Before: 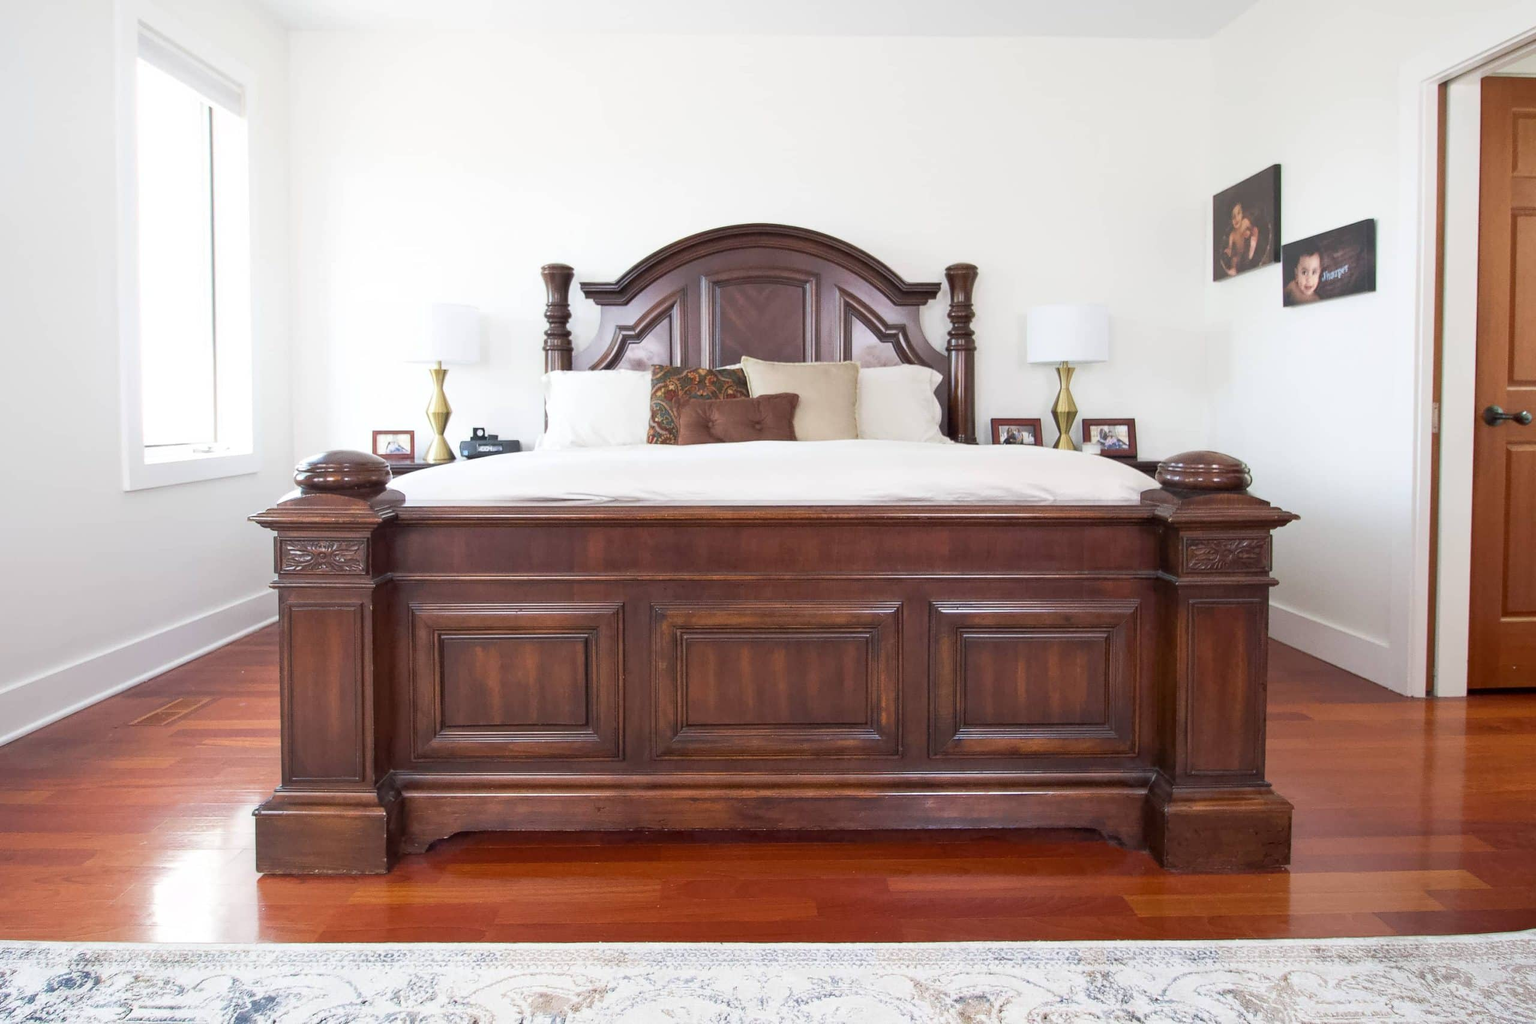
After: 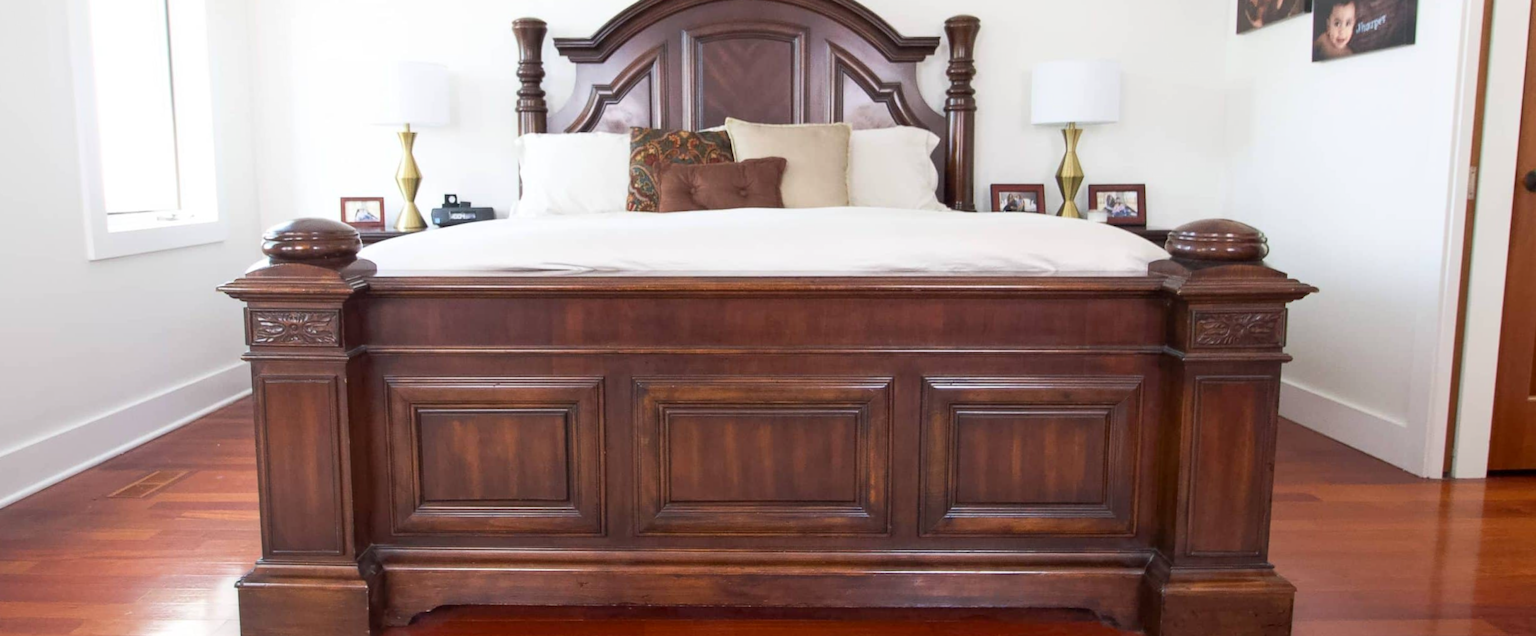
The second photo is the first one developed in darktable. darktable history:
rotate and perspective: rotation 0.074°, lens shift (vertical) 0.096, lens shift (horizontal) -0.041, crop left 0.043, crop right 0.952, crop top 0.024, crop bottom 0.979
base curve: curves: ch0 [(0, 0) (0.303, 0.277) (1, 1)]
crop and rotate: top 25.357%, bottom 13.942%
contrast brightness saturation: contrast 0.1, brightness 0.03, saturation 0.09
lowpass: radius 0.5, unbound 0
tone equalizer: -8 EV -0.55 EV
